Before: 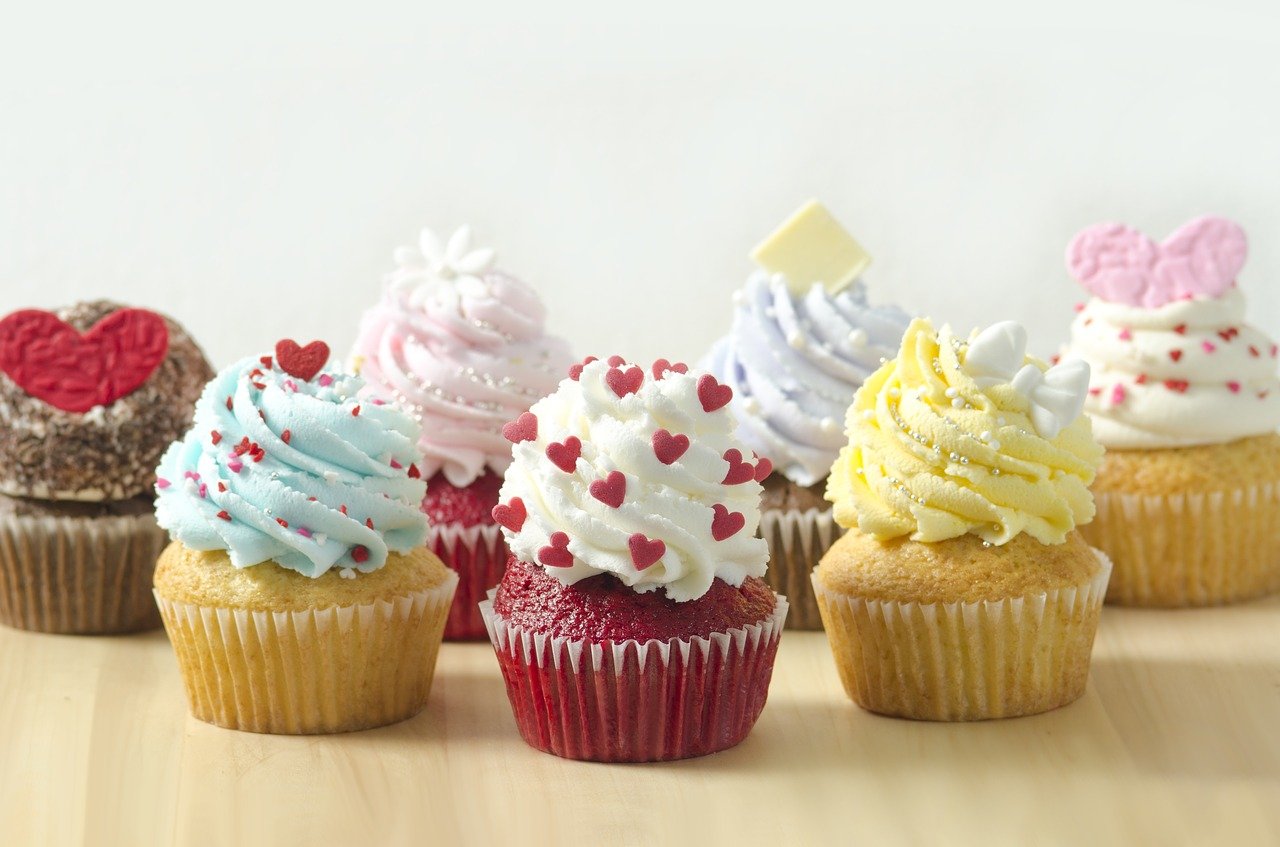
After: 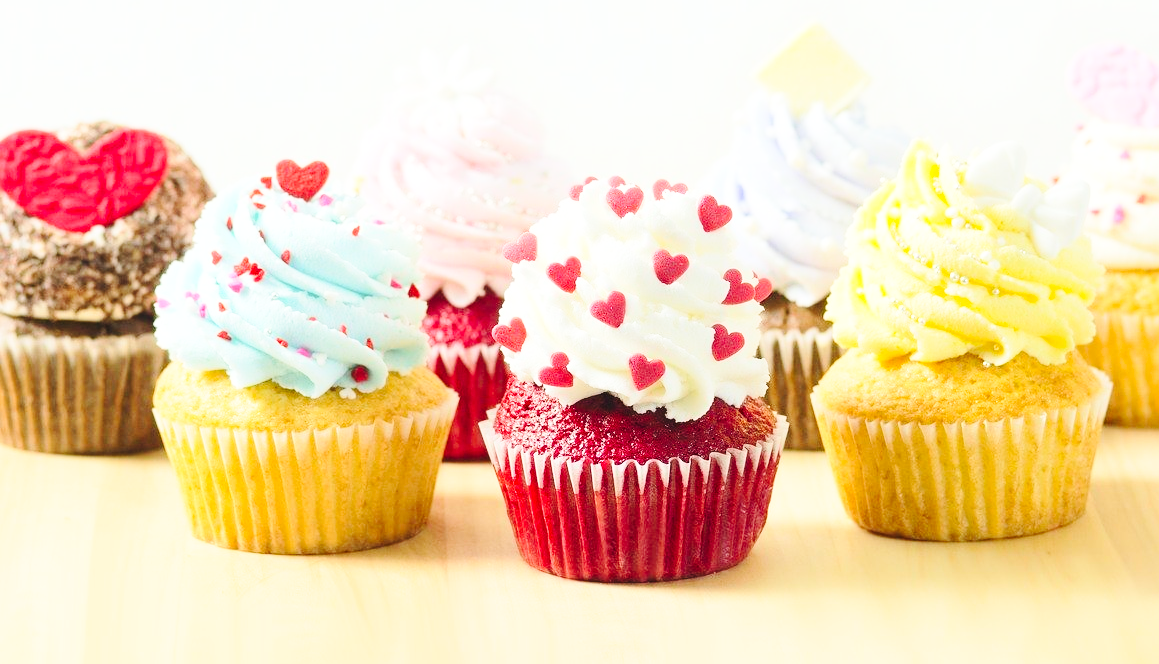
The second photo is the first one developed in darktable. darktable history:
contrast brightness saturation: contrast 0.2, brightness 0.159, saturation 0.223
base curve: curves: ch0 [(0, 0) (0.028, 0.03) (0.121, 0.232) (0.46, 0.748) (0.859, 0.968) (1, 1)], preserve colors none
crop: top 21.299%, right 9.44%, bottom 0.3%
